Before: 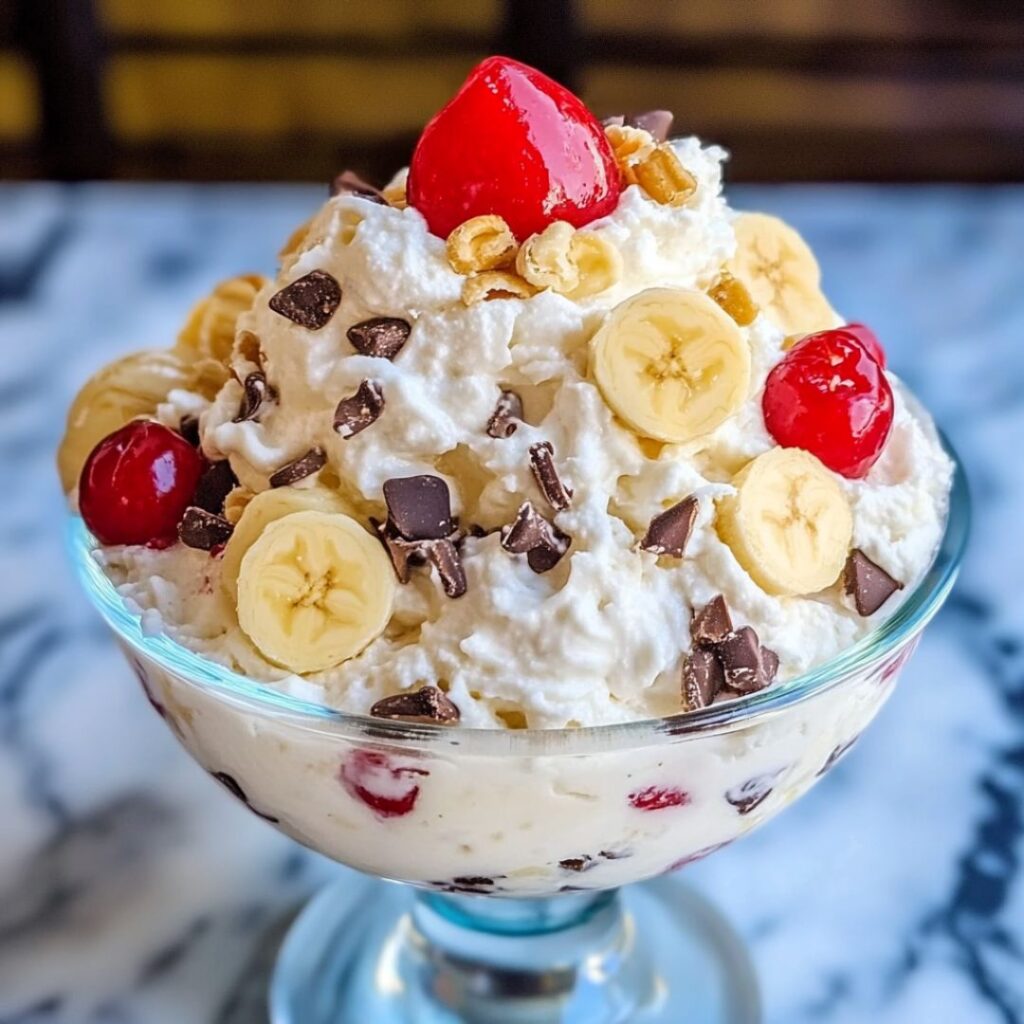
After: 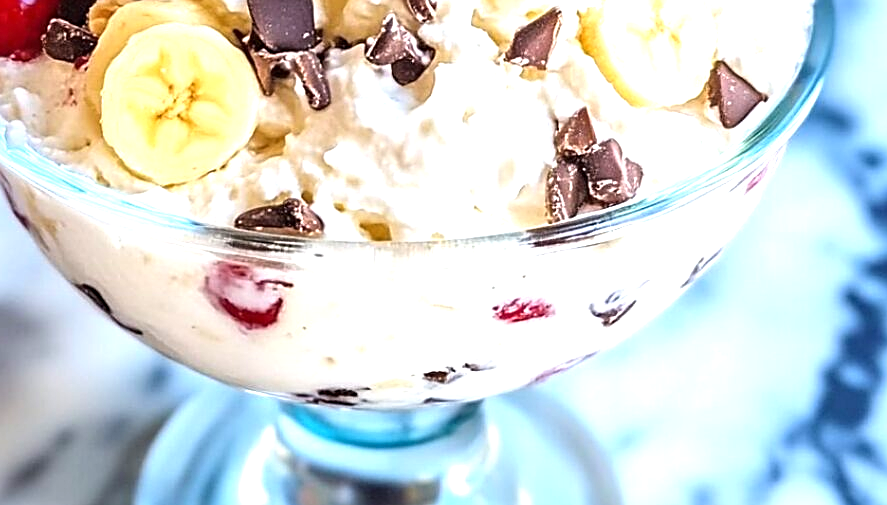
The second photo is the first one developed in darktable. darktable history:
crop and rotate: left 13.31%, top 47.697%, bottom 2.9%
exposure: exposure 0.6 EV, compensate exposure bias true, compensate highlight preservation false
tone equalizer: -8 EV -0.455 EV, -7 EV -0.414 EV, -6 EV -0.302 EV, -5 EV -0.21 EV, -3 EV 0.196 EV, -2 EV 0.31 EV, -1 EV 0.373 EV, +0 EV 0.442 EV, mask exposure compensation -0.51 EV
sharpen: on, module defaults
